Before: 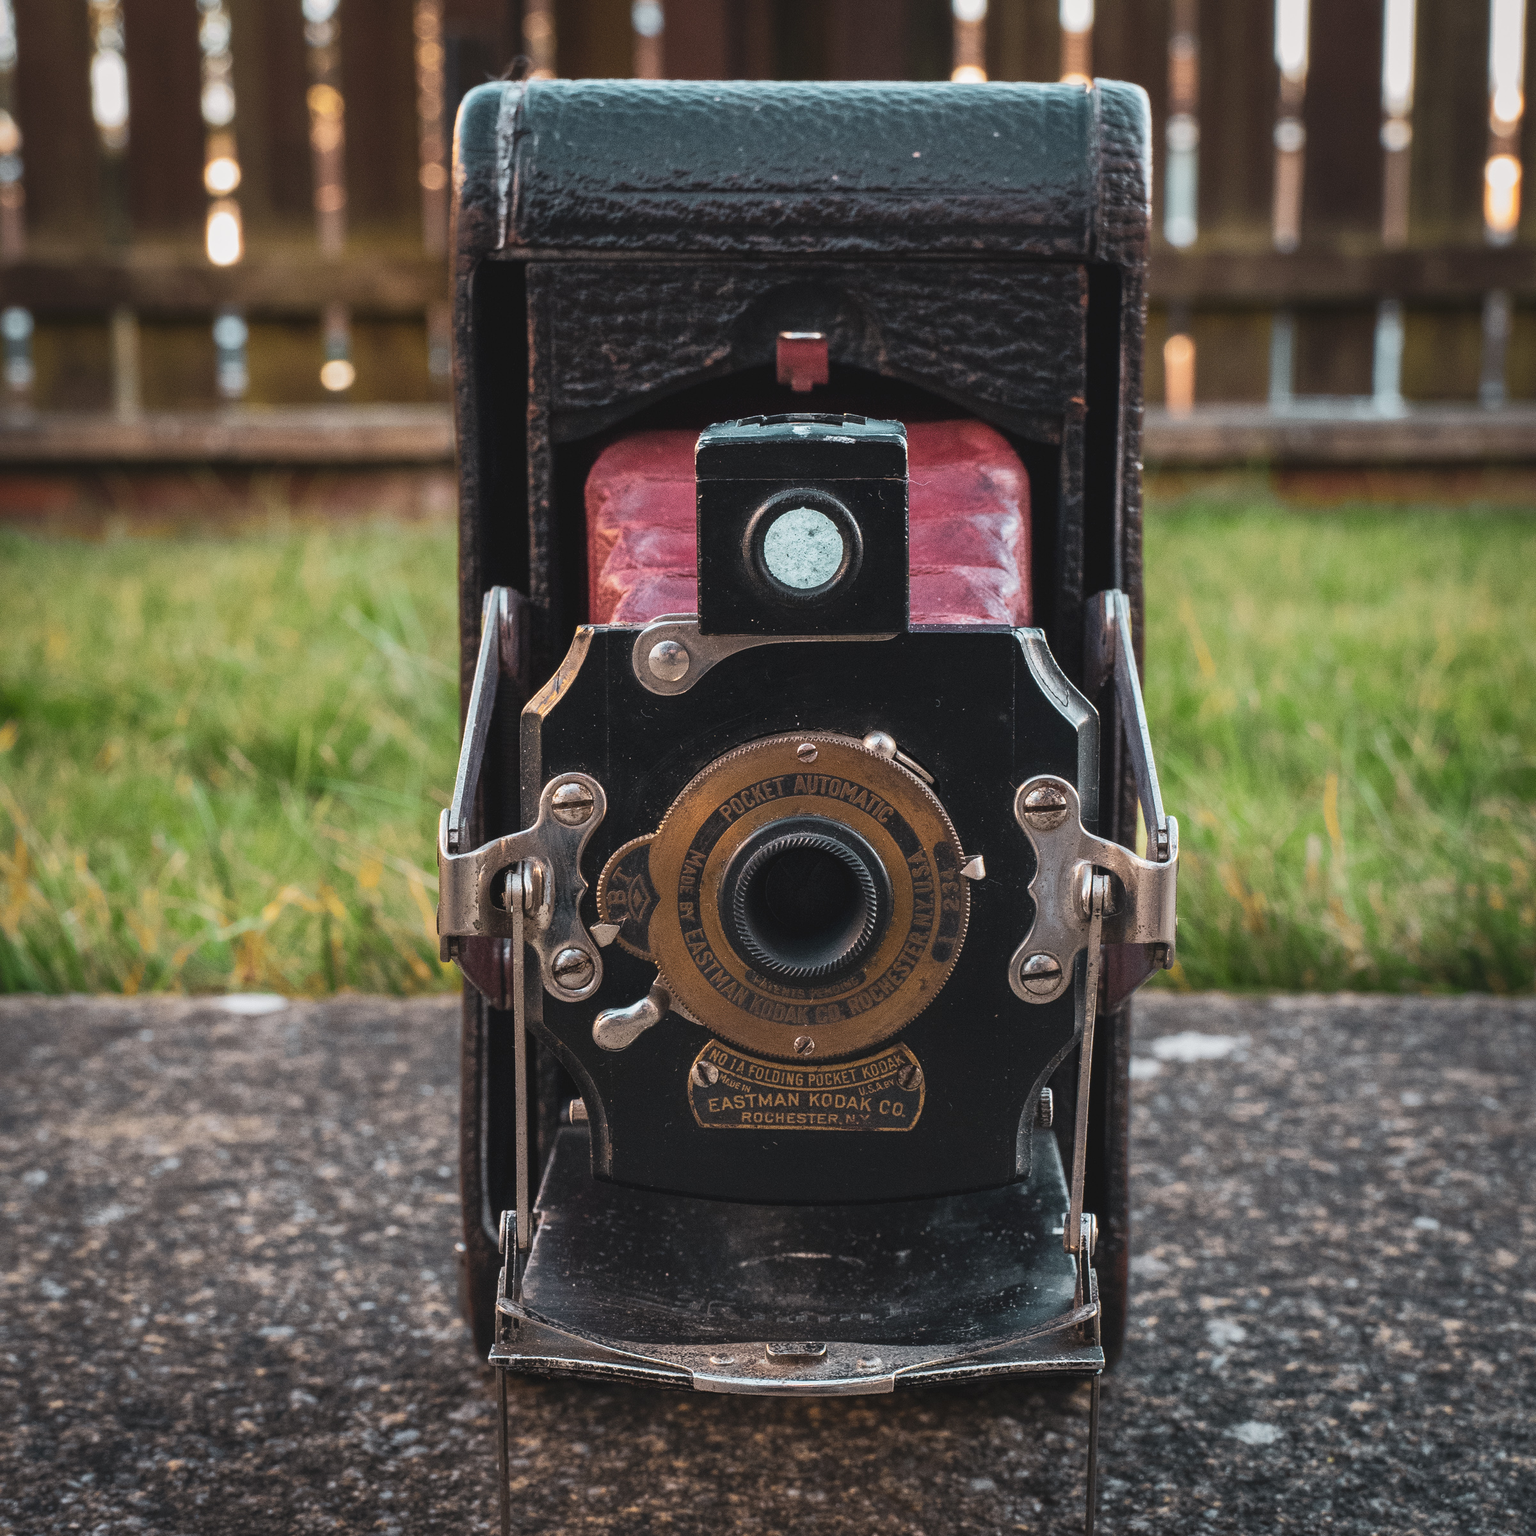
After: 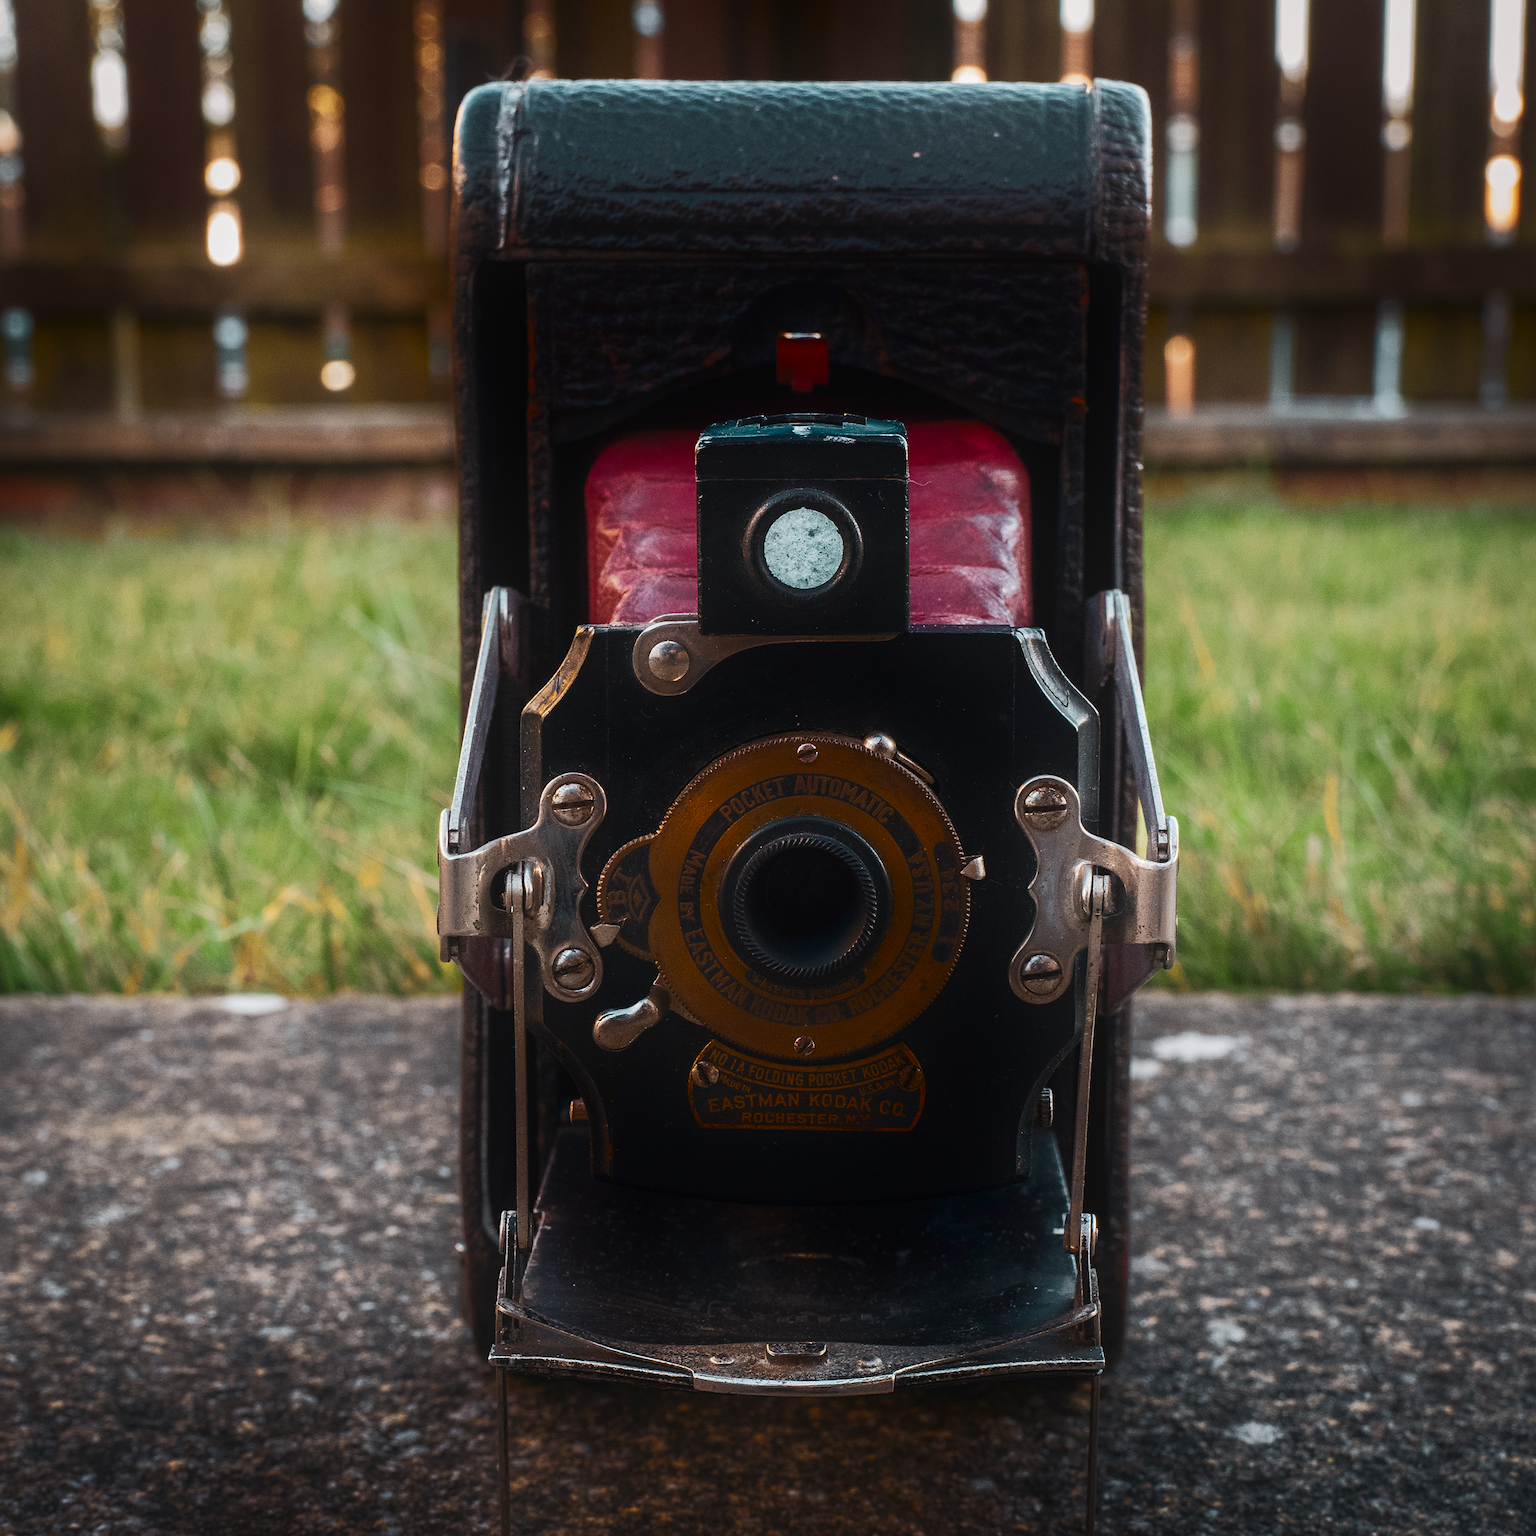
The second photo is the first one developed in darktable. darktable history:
shadows and highlights: shadows -87.32, highlights -36.35, soften with gaussian
